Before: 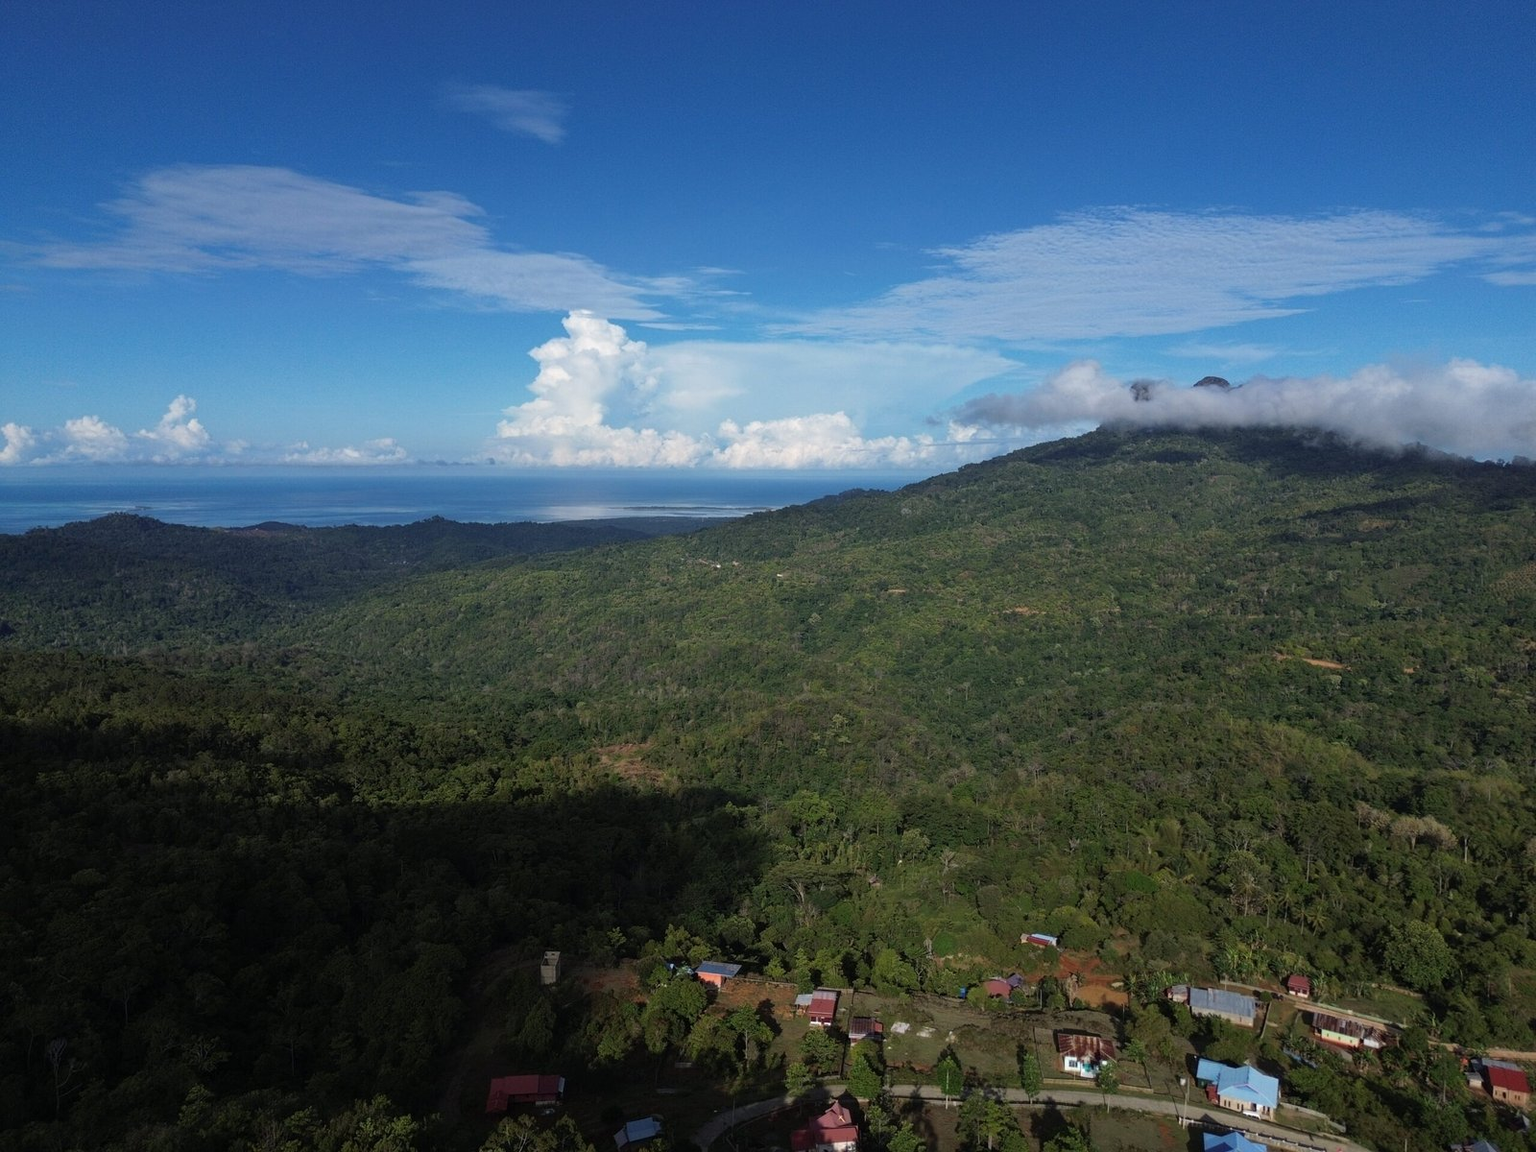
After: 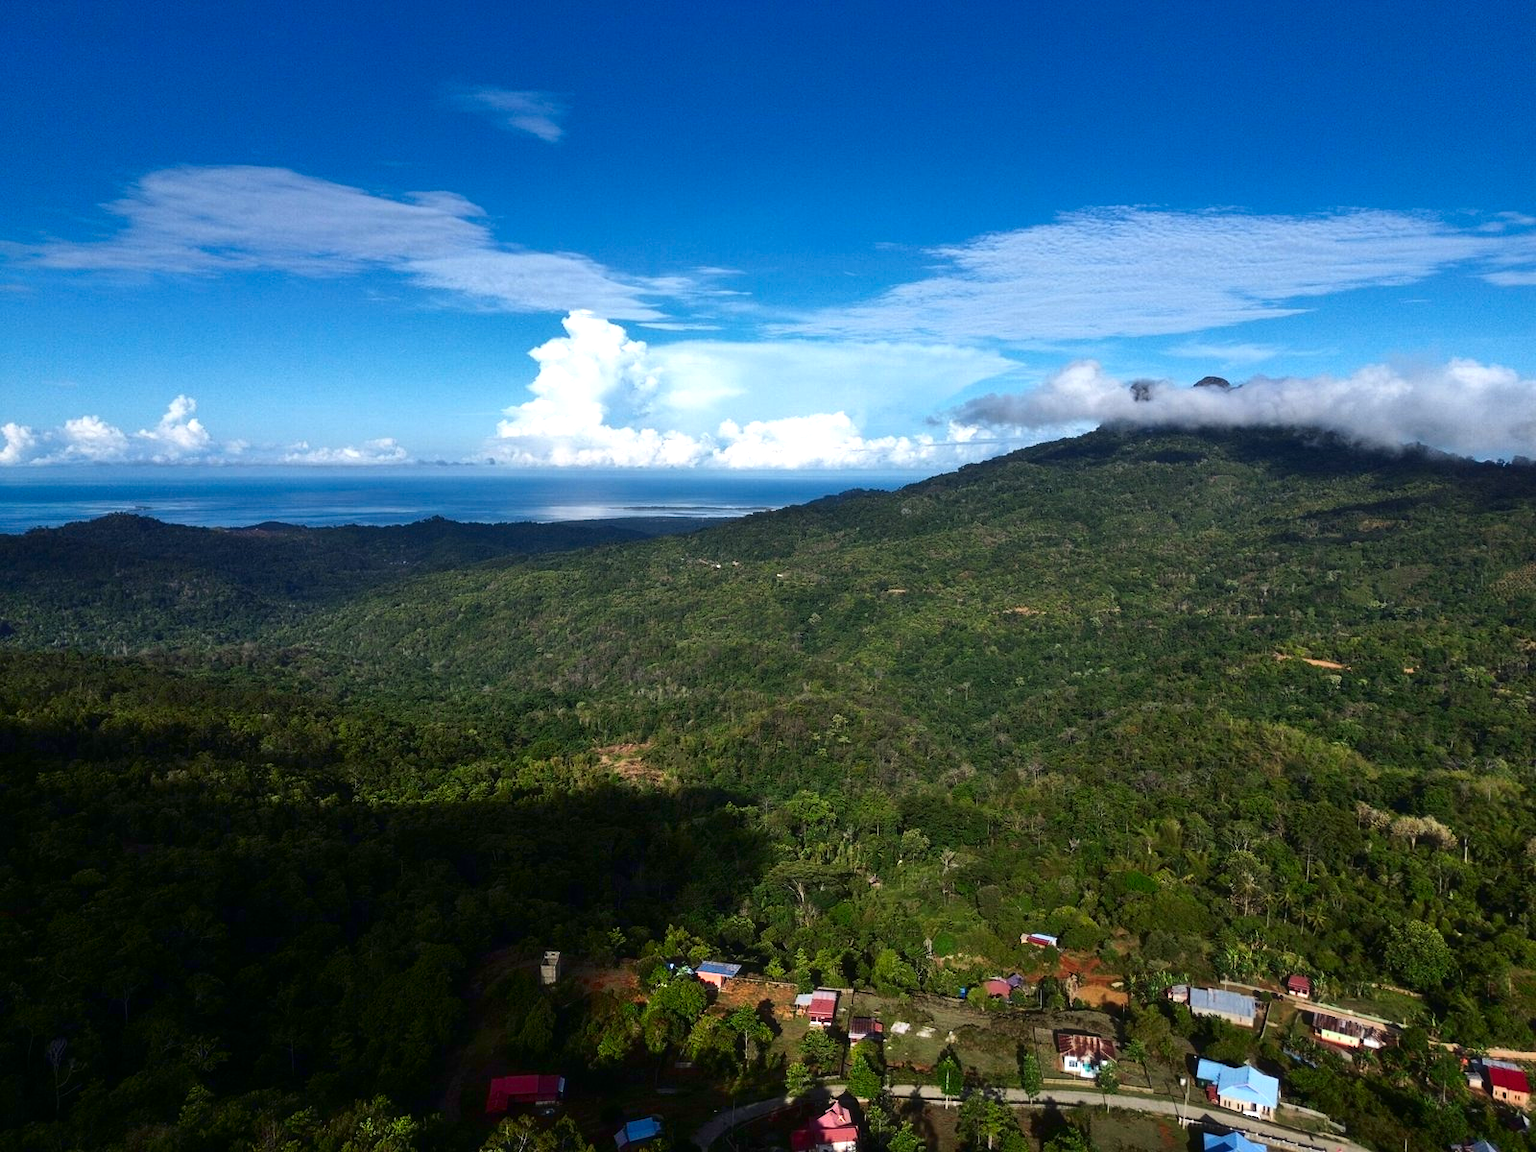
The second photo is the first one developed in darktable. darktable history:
haze removal: strength -0.09, adaptive false
contrast brightness saturation: contrast 0.13, brightness -0.24, saturation 0.14
exposure: black level correction 0, exposure 0.7 EV, compensate exposure bias true, compensate highlight preservation false
shadows and highlights: soften with gaussian
